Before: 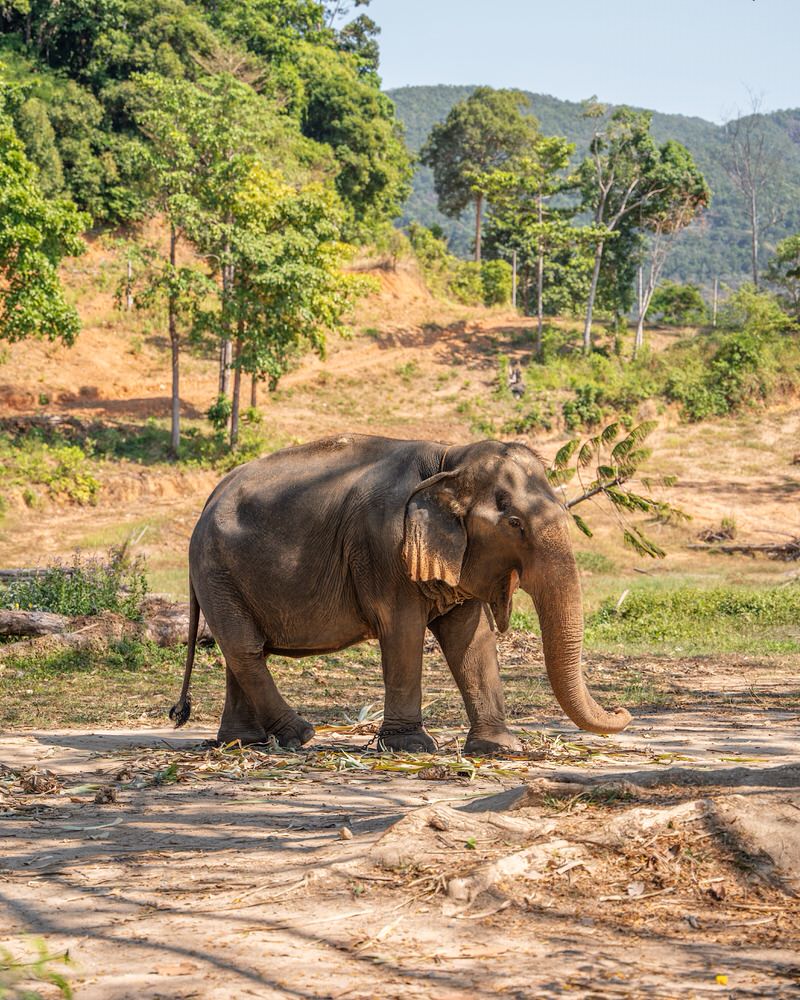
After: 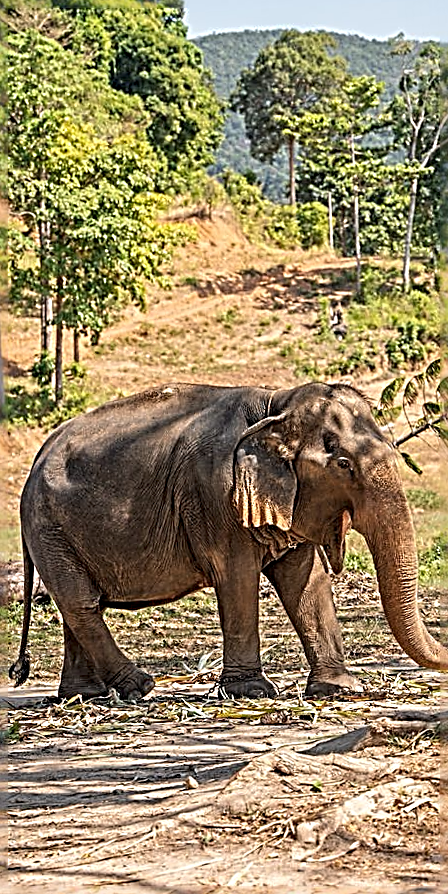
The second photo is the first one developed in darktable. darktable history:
crop: left 21.496%, right 22.254%
sharpen: radius 3.158, amount 1.731
rotate and perspective: rotation -3°, crop left 0.031, crop right 0.968, crop top 0.07, crop bottom 0.93
